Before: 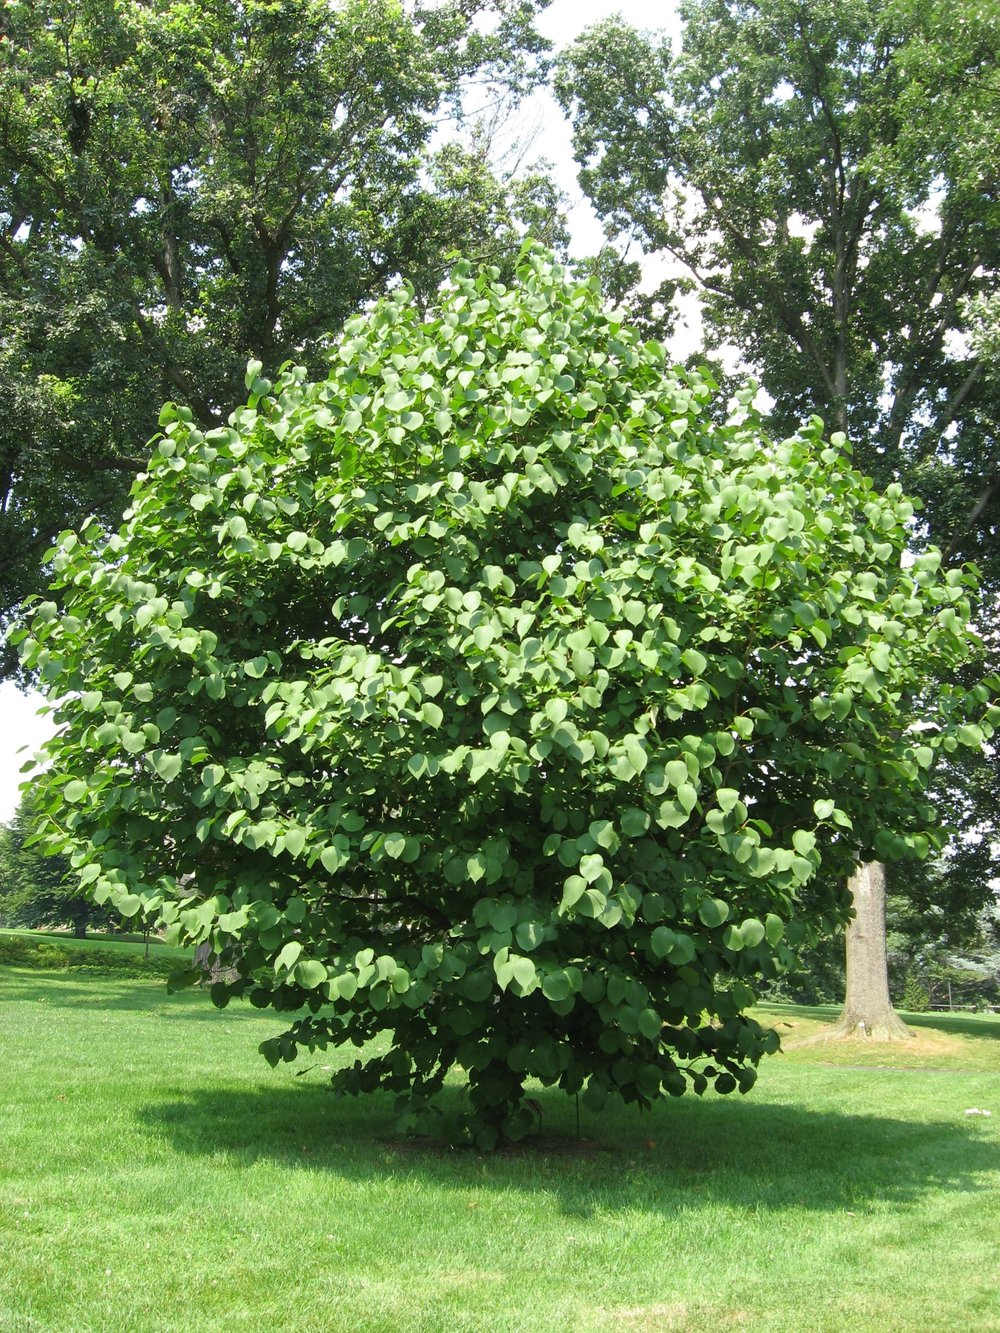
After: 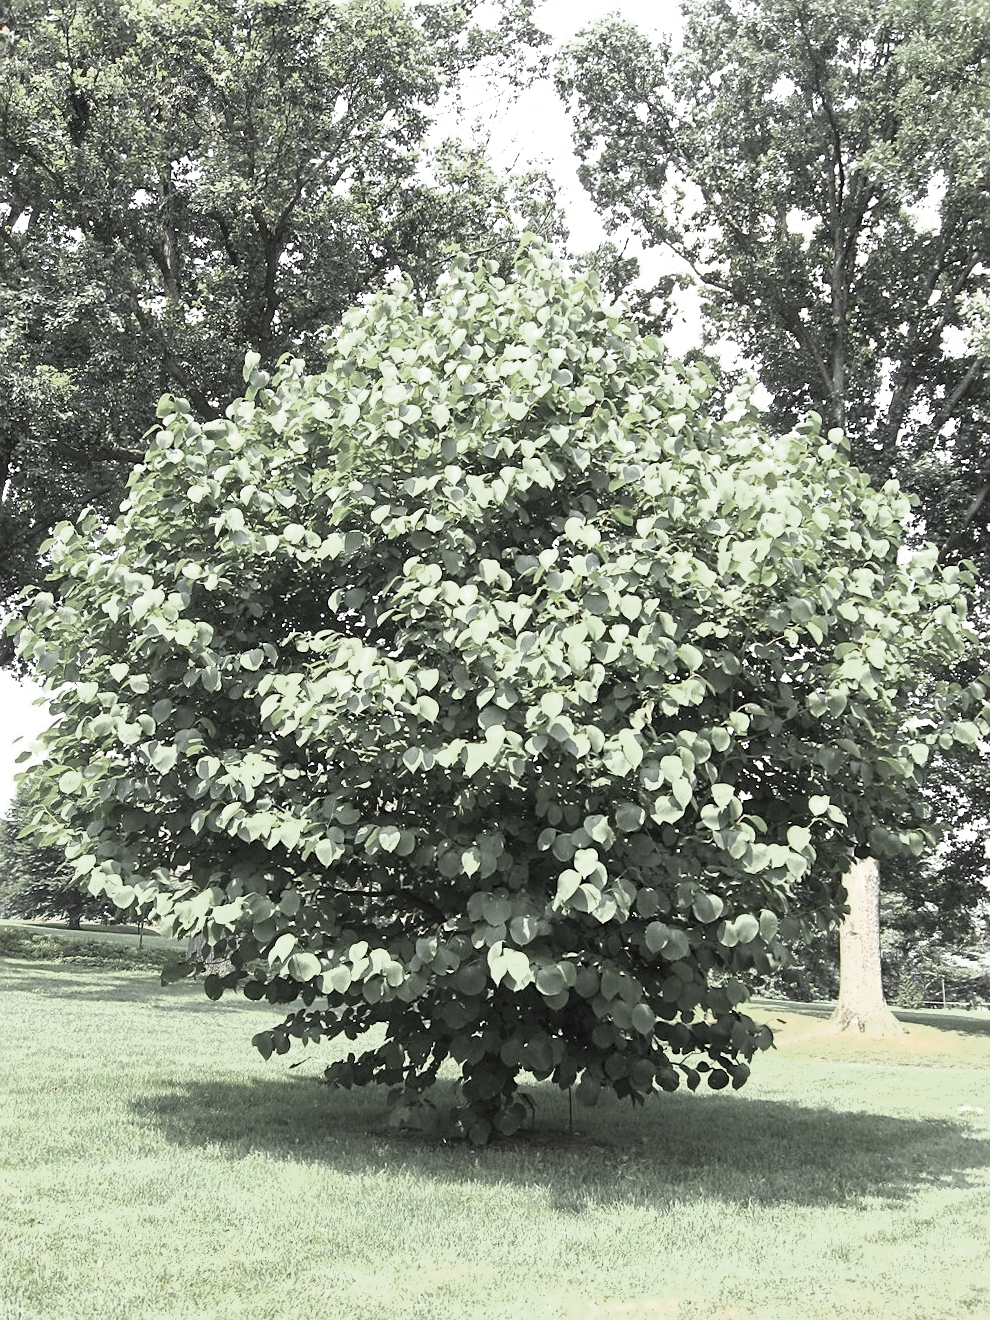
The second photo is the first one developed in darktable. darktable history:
exposure: exposure 0.917 EV, compensate exposure bias true, compensate highlight preservation false
sharpen: on, module defaults
haze removal: compatibility mode true, adaptive false
crop and rotate: angle -0.4°
color zones: curves: ch0 [(0, 0.613) (0.01, 0.613) (0.245, 0.448) (0.498, 0.529) (0.642, 0.665) (0.879, 0.777) (0.99, 0.613)]; ch1 [(0, 0.035) (0.121, 0.189) (0.259, 0.197) (0.415, 0.061) (0.589, 0.022) (0.732, 0.022) (0.857, 0.026) (0.991, 0.053)]
shadows and highlights: shadows 3.91, highlights -16.33, soften with gaussian
